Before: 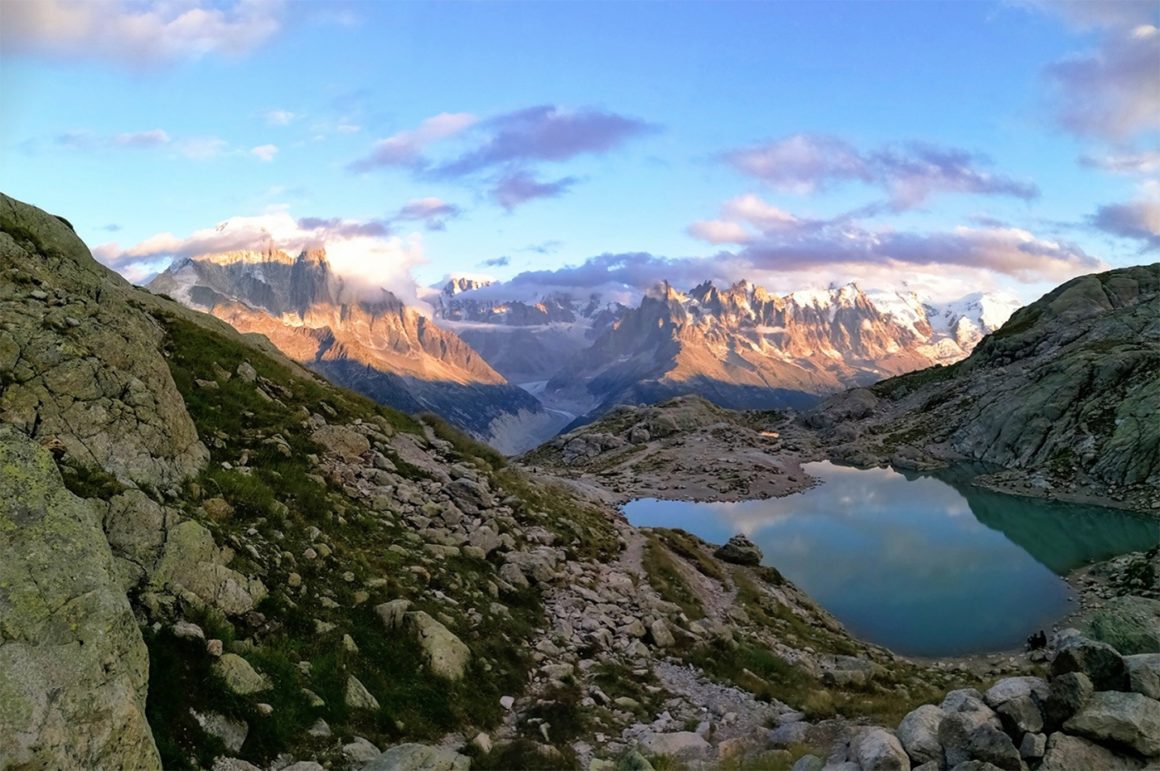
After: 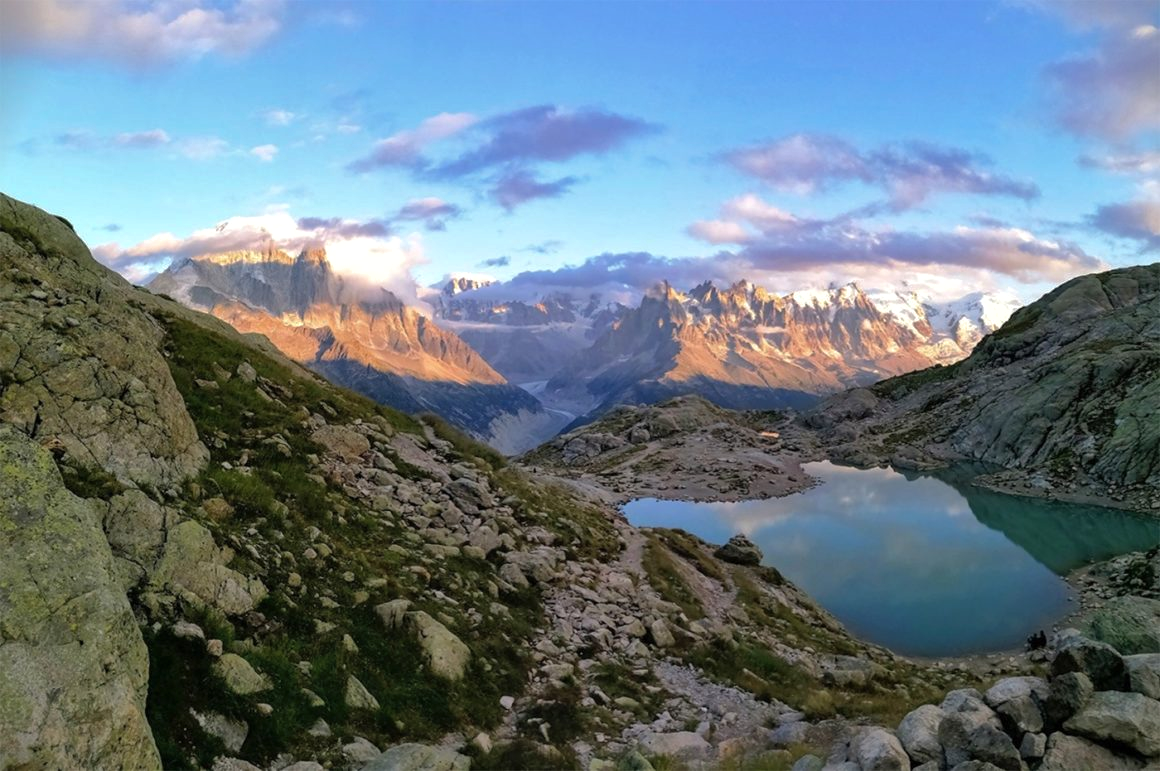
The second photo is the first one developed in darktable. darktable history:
exposure: exposure 0.084 EV, compensate highlight preservation false
shadows and highlights: shadows 30.24
